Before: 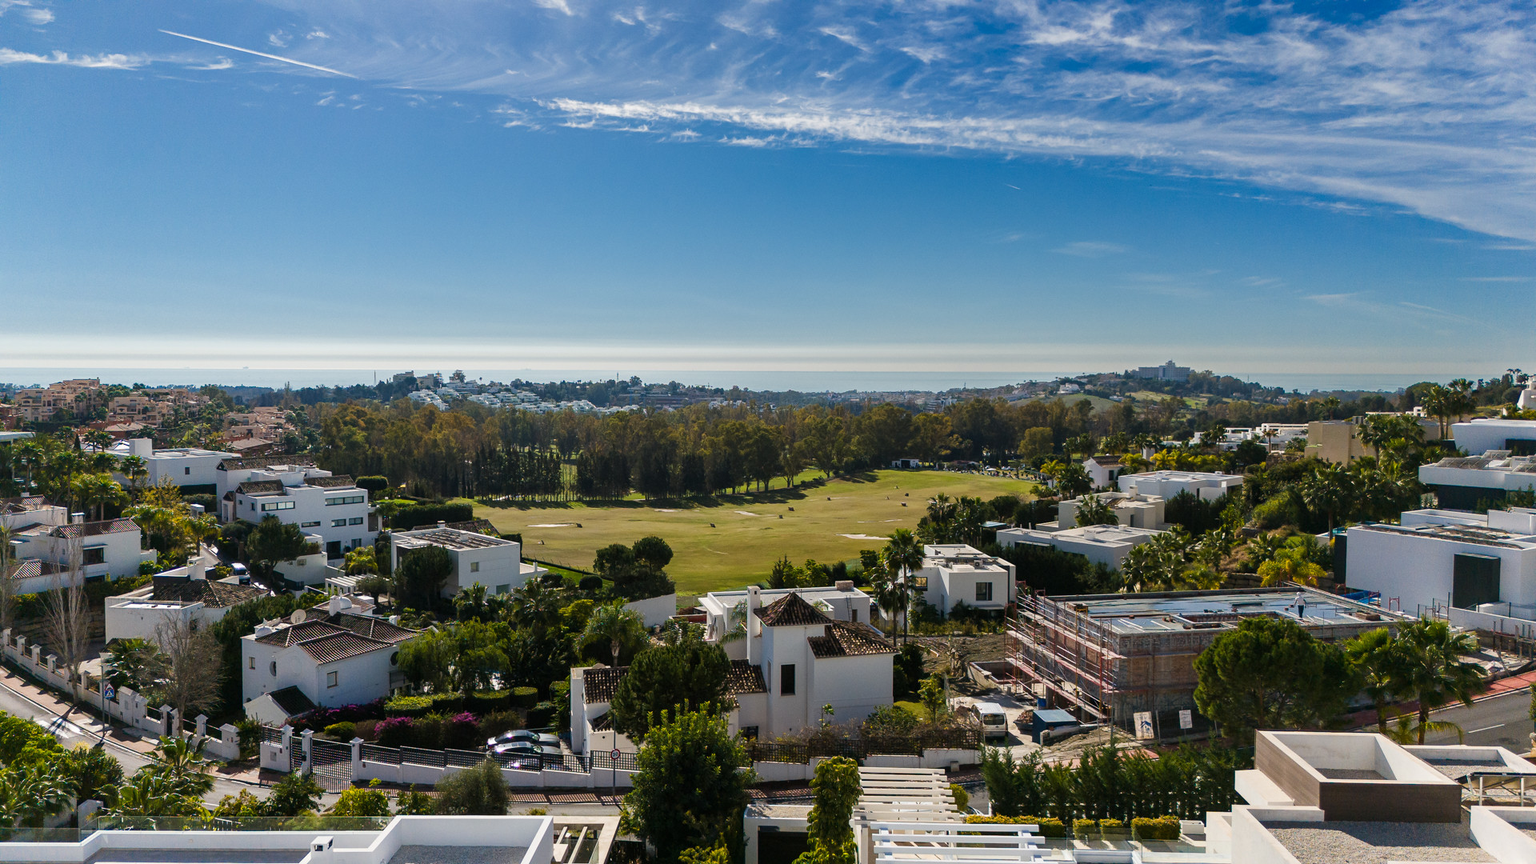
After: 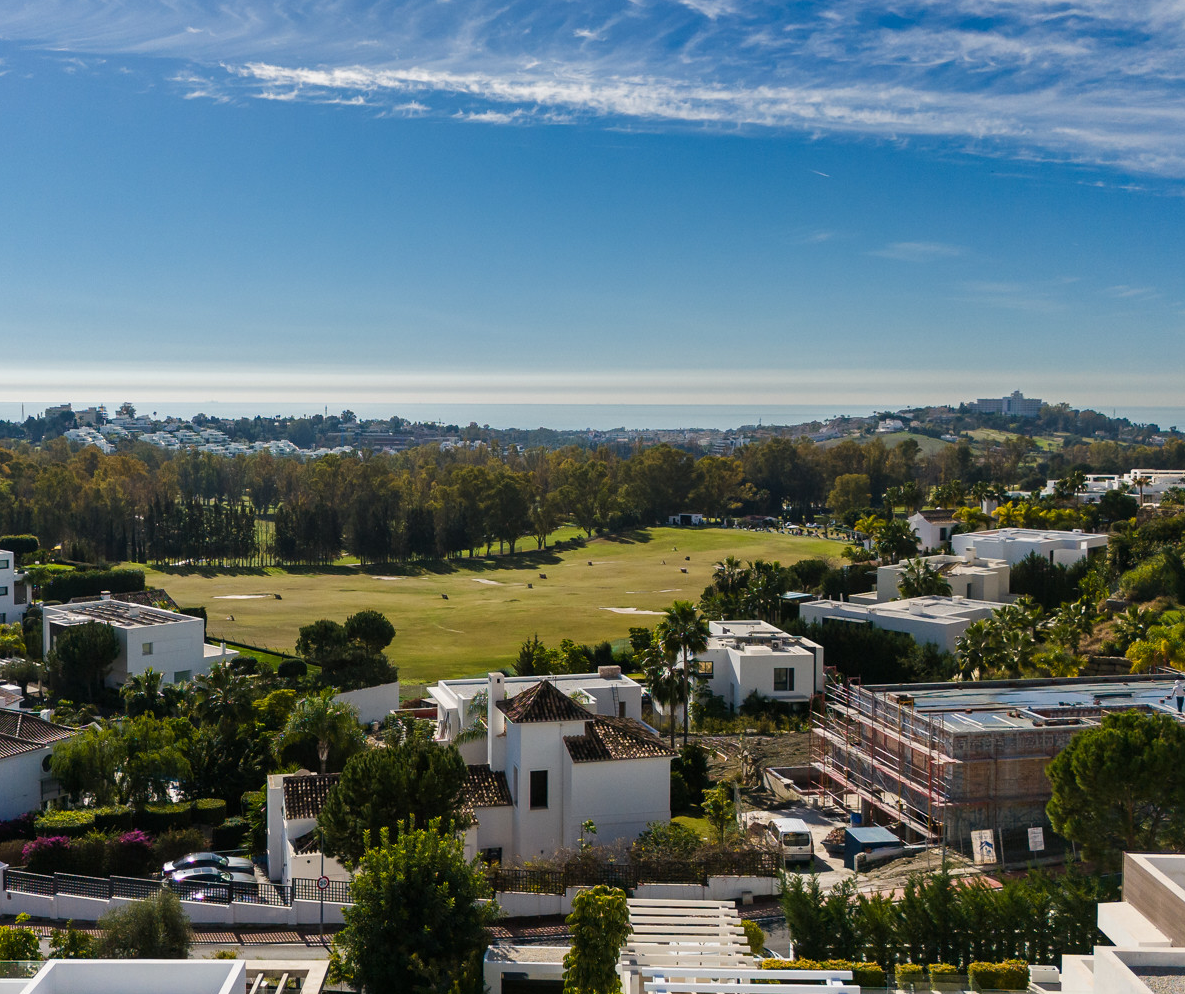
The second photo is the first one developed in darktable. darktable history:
crop and rotate: left 23.234%, top 5.636%, right 15.017%, bottom 2.309%
